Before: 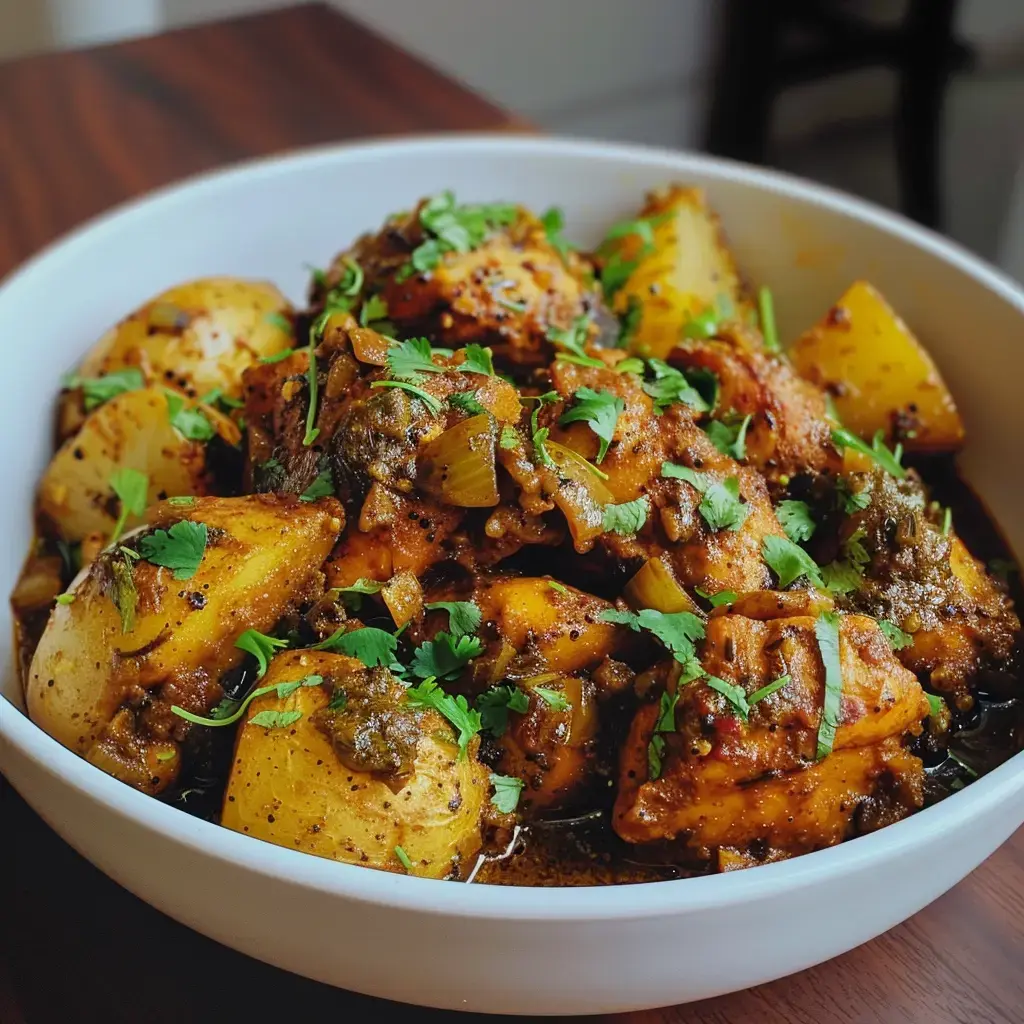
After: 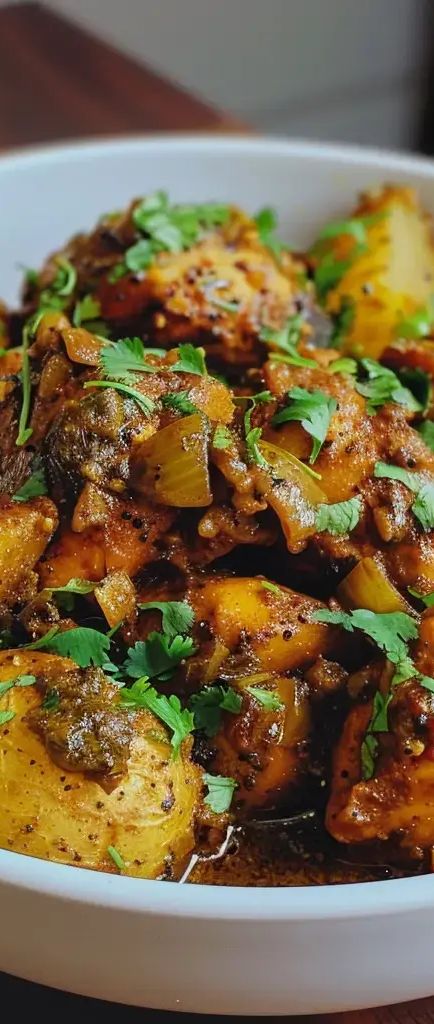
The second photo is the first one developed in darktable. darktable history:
crop: left 28.116%, right 29.451%
